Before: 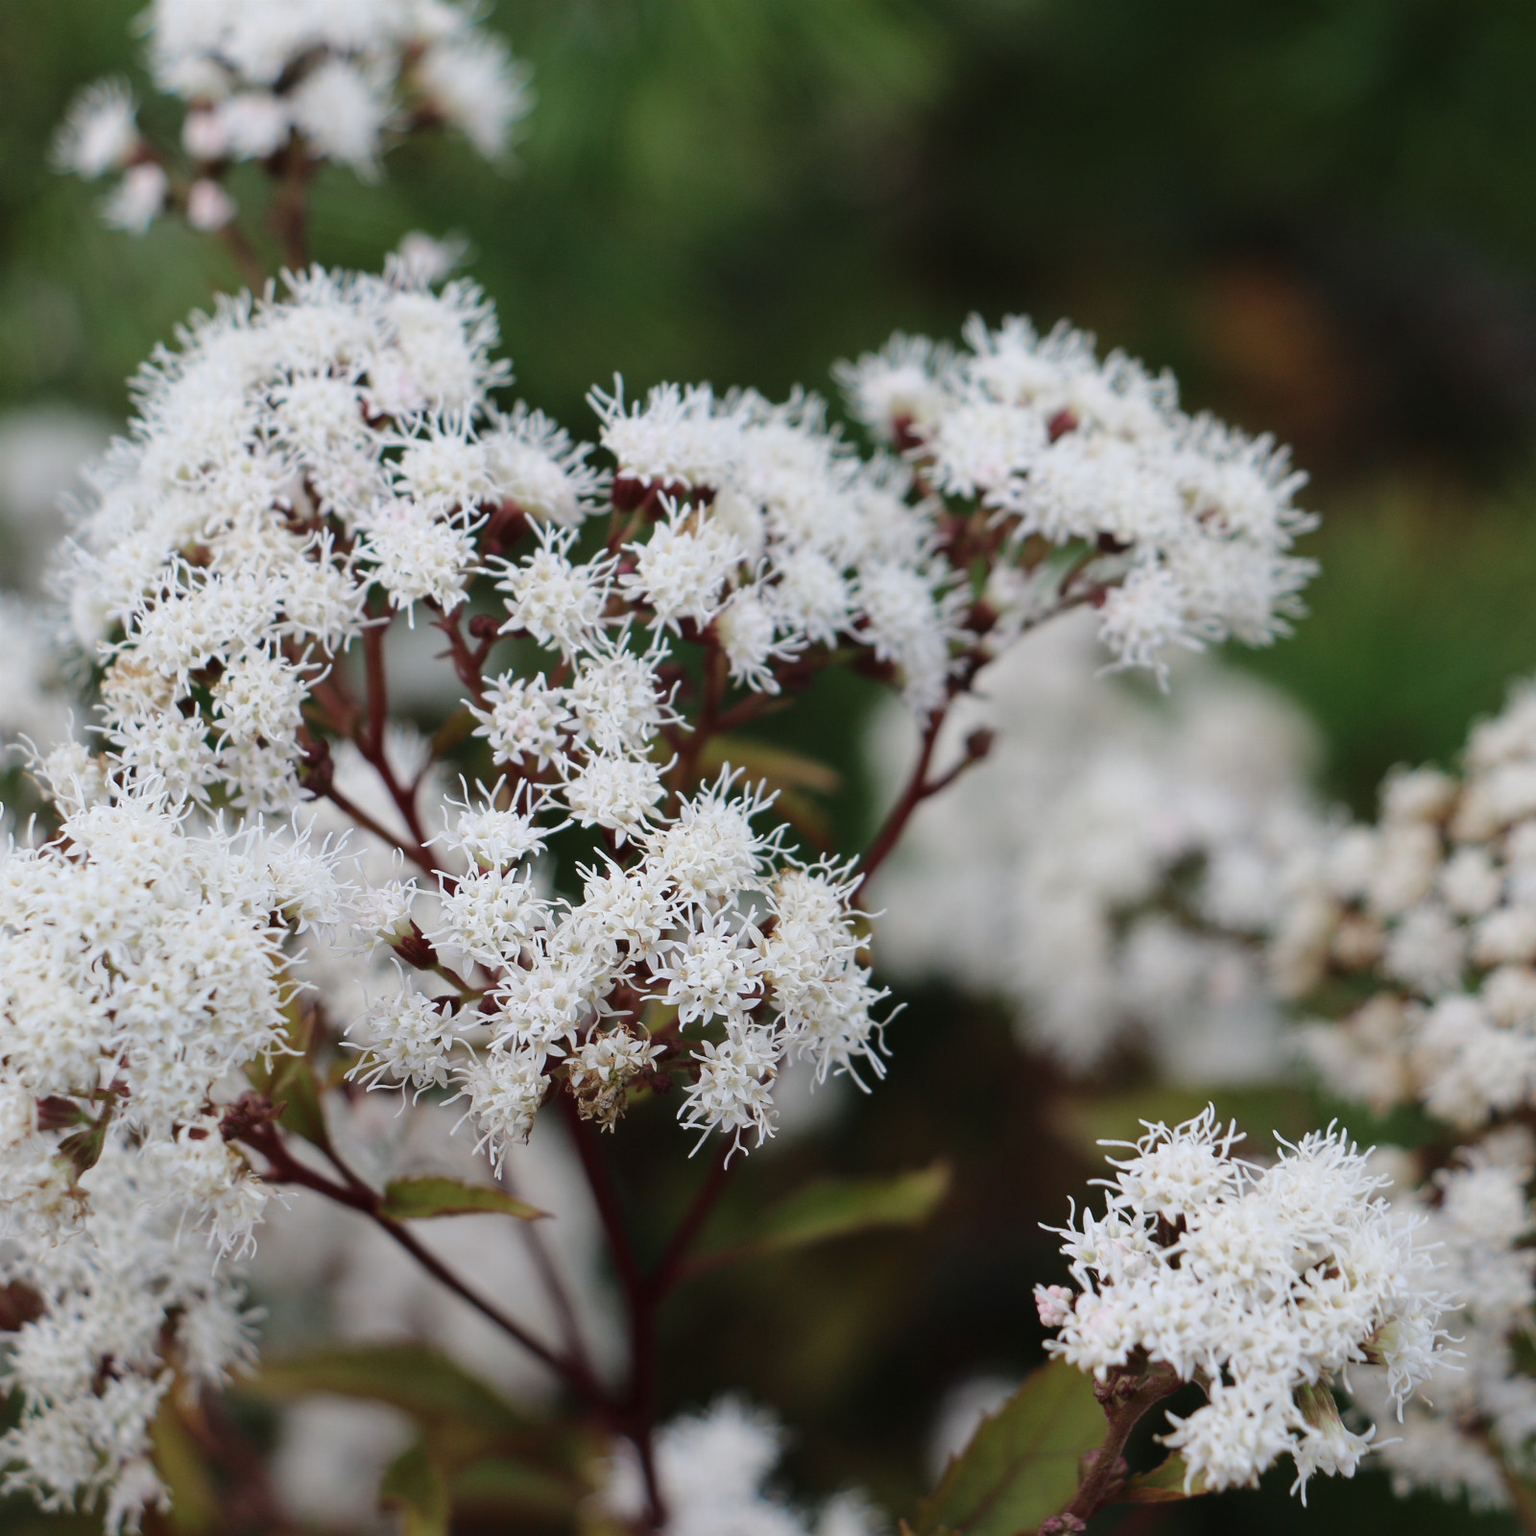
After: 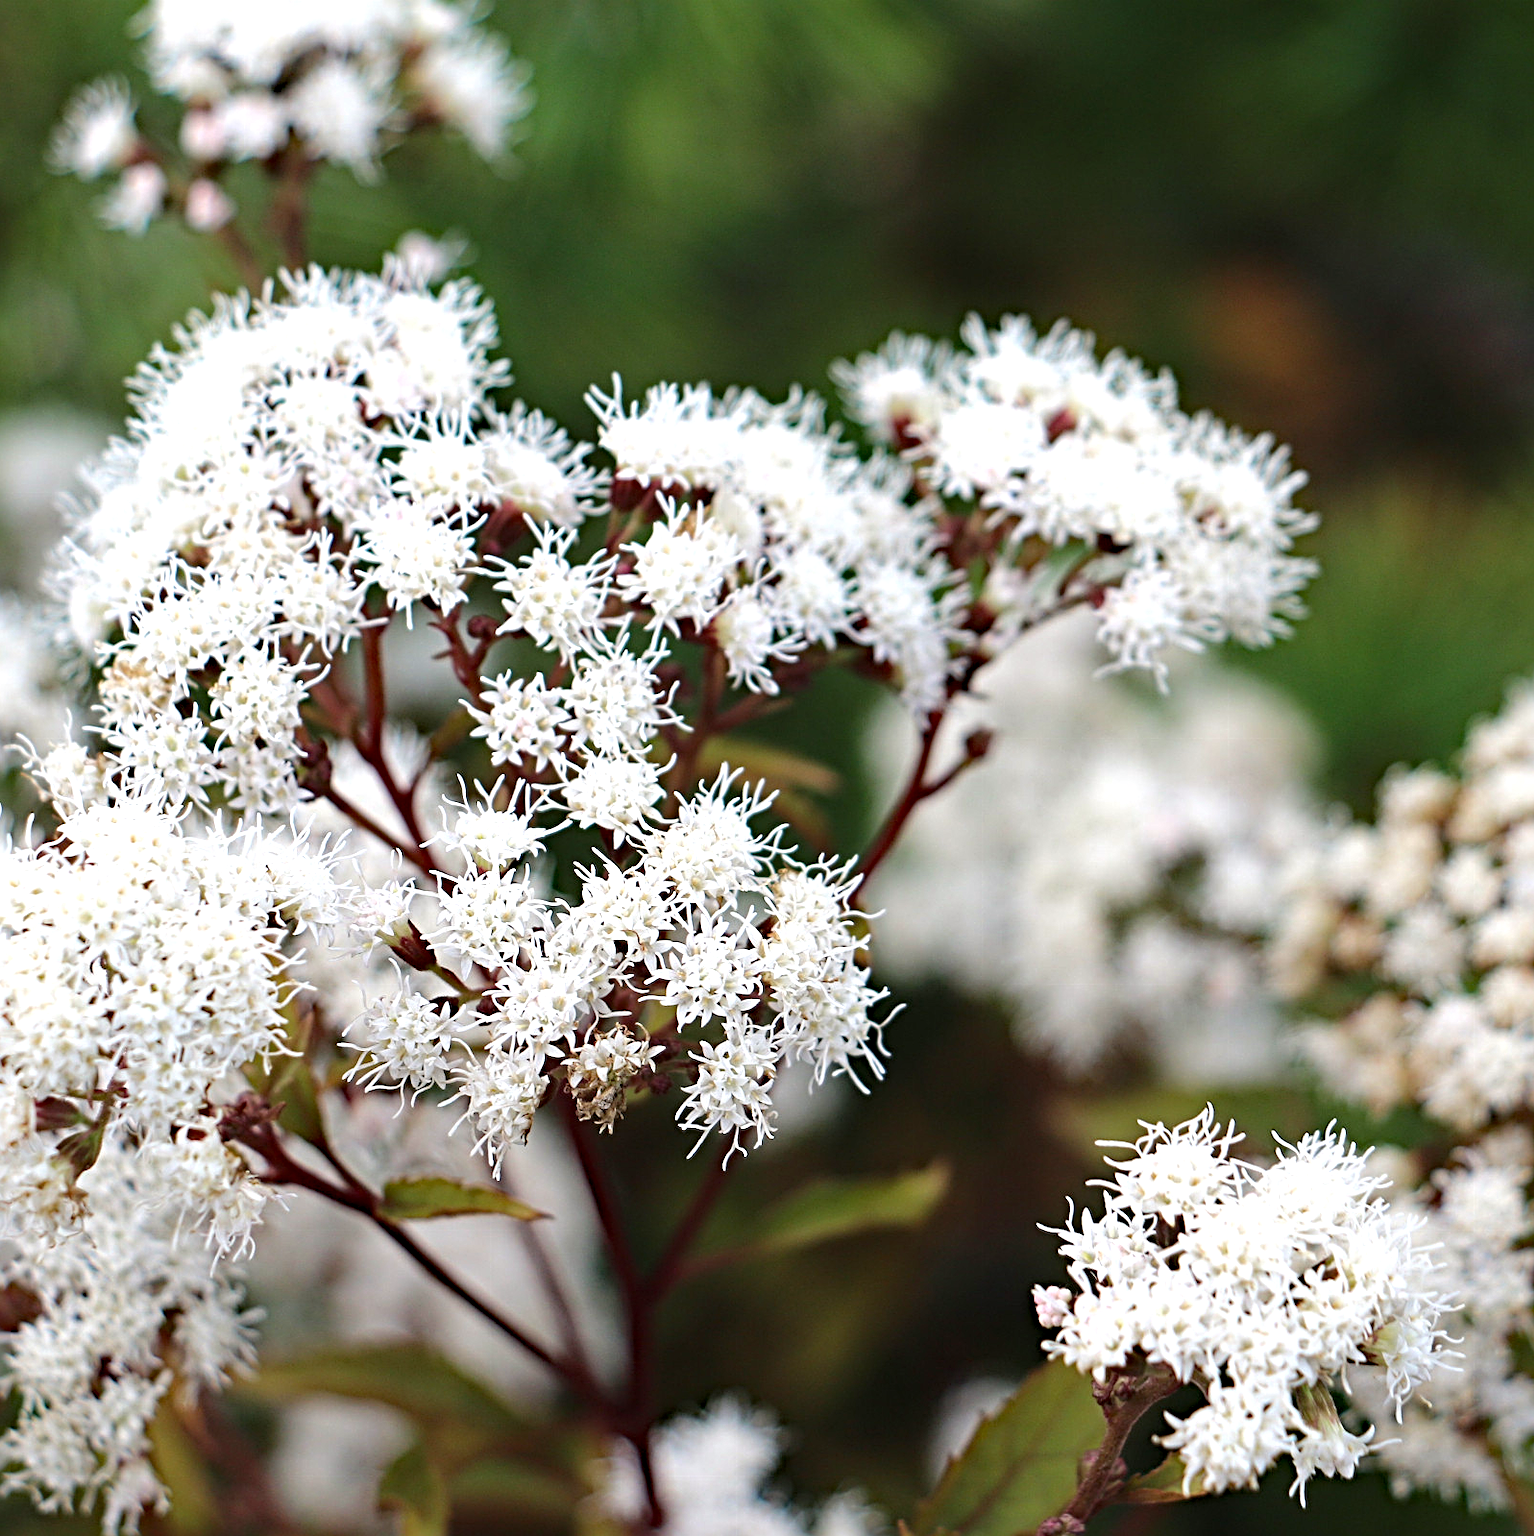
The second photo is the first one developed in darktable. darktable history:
sharpen: radius 4
crop and rotate: left 0.129%, bottom 0.004%
exposure: exposure 0.779 EV, compensate exposure bias true, compensate highlight preservation false
haze removal: strength 0.301, distance 0.256, adaptive false
